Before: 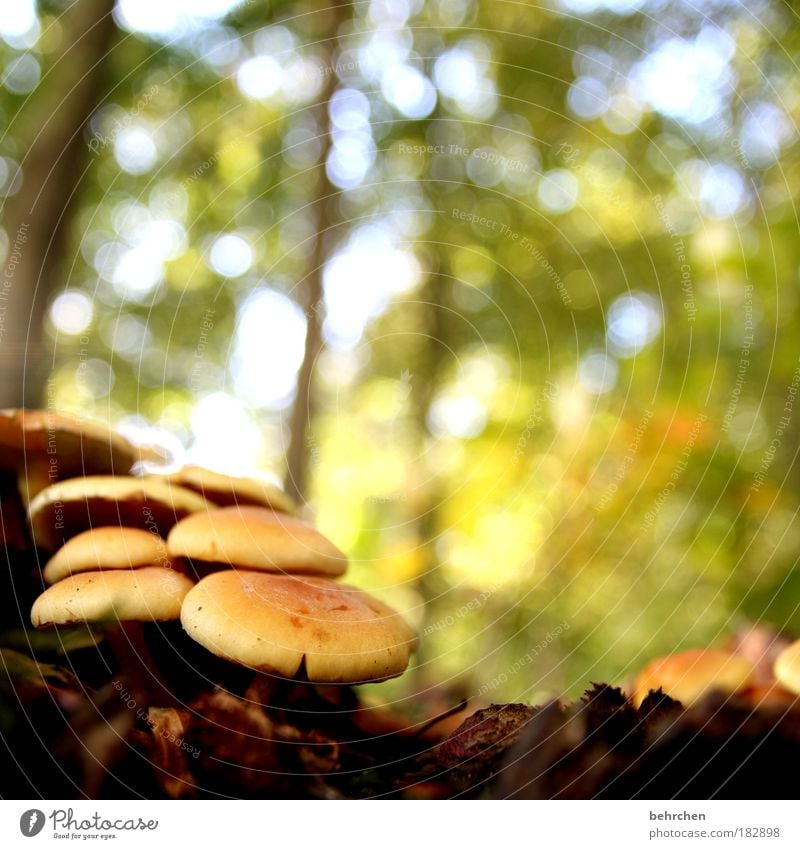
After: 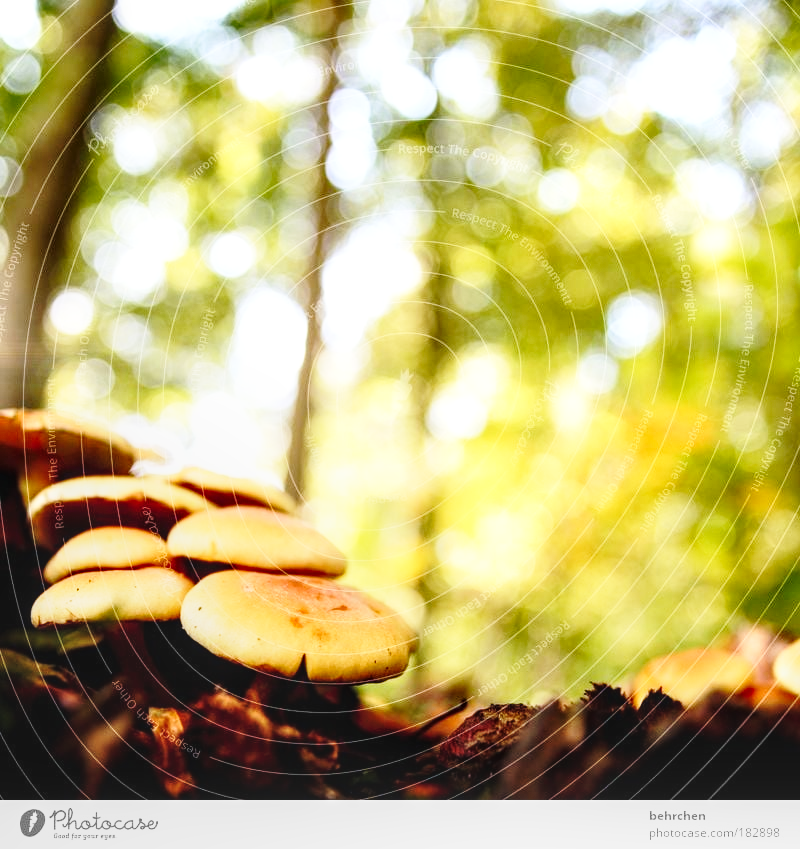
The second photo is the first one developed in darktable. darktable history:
shadows and highlights: shadows -0.741, highlights 39.11
base curve: curves: ch0 [(0, 0) (0.028, 0.03) (0.121, 0.232) (0.46, 0.748) (0.859, 0.968) (1, 1)], preserve colors none
local contrast: on, module defaults
